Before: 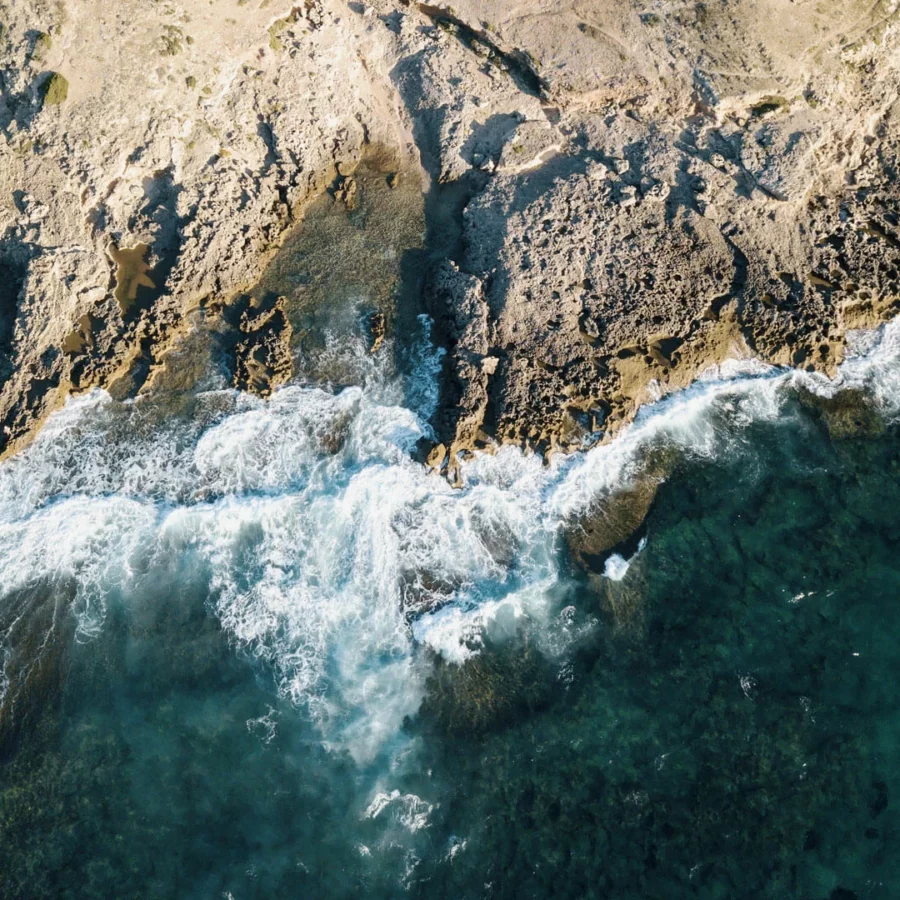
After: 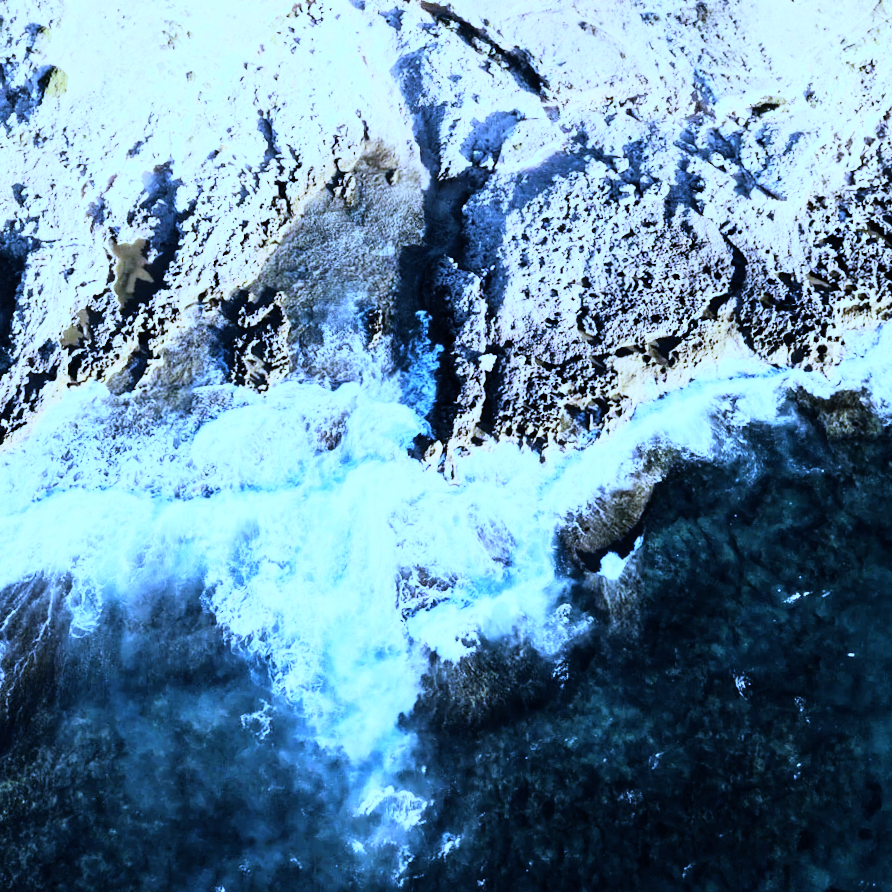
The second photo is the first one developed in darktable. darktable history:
crop and rotate: angle -0.5°
base curve: preserve colors none
white balance: red 0.766, blue 1.537
rgb curve: curves: ch0 [(0, 0) (0.21, 0.15) (0.24, 0.21) (0.5, 0.75) (0.75, 0.96) (0.89, 0.99) (1, 1)]; ch1 [(0, 0.02) (0.21, 0.13) (0.25, 0.2) (0.5, 0.67) (0.75, 0.9) (0.89, 0.97) (1, 1)]; ch2 [(0, 0.02) (0.21, 0.13) (0.25, 0.2) (0.5, 0.67) (0.75, 0.9) (0.89, 0.97) (1, 1)], compensate middle gray true
